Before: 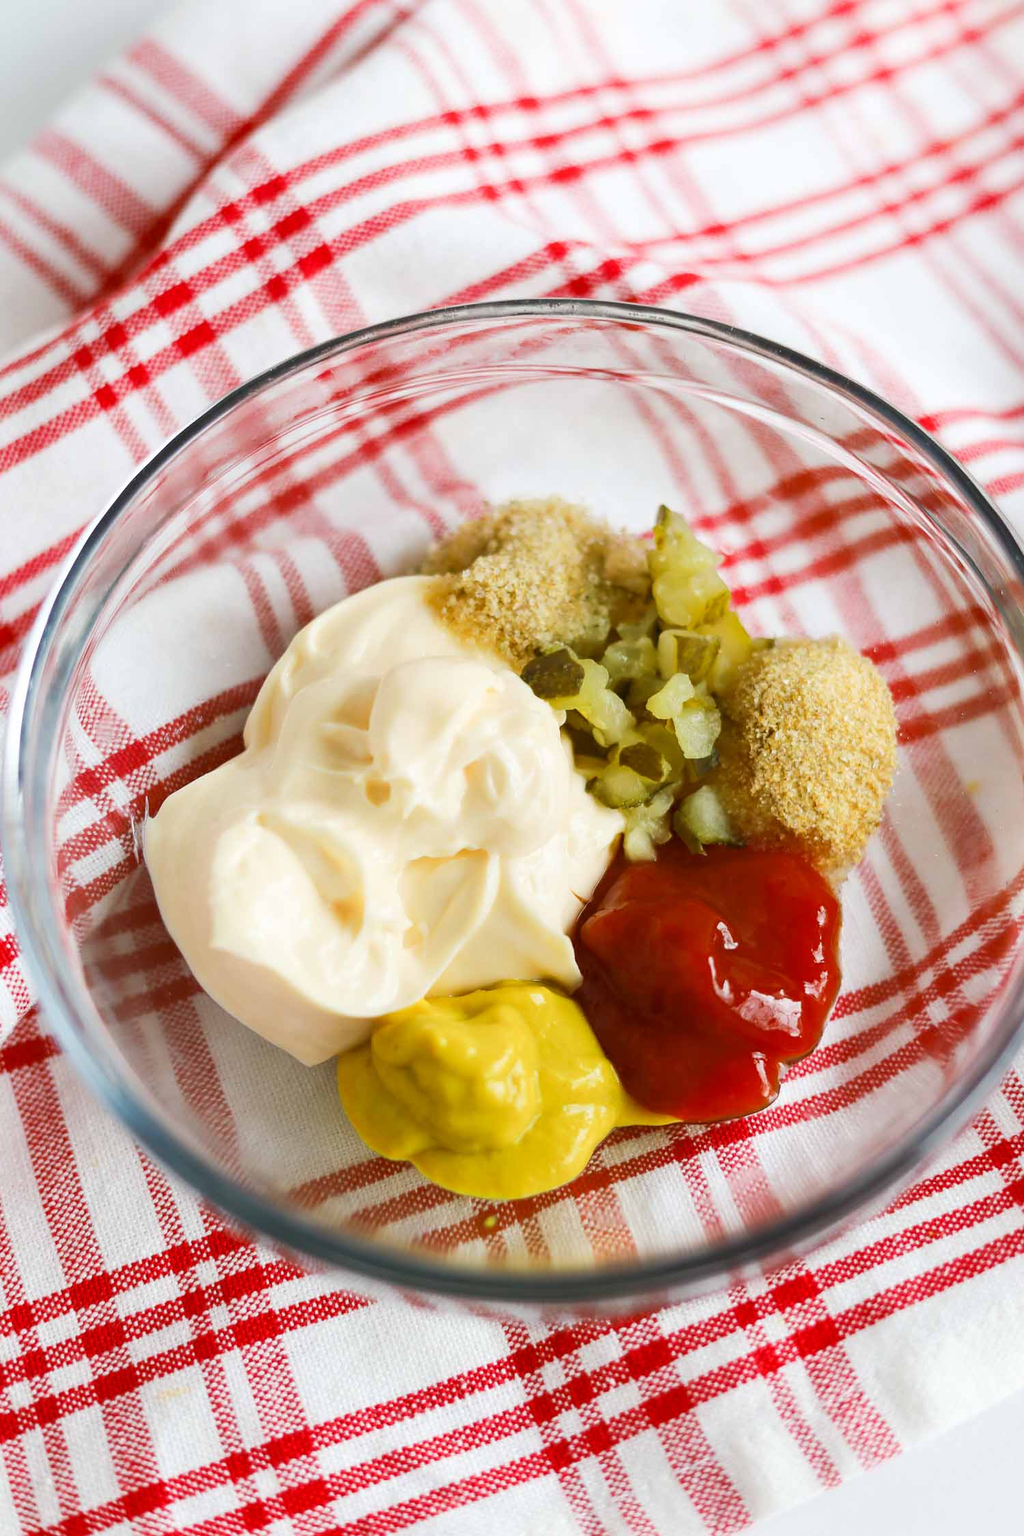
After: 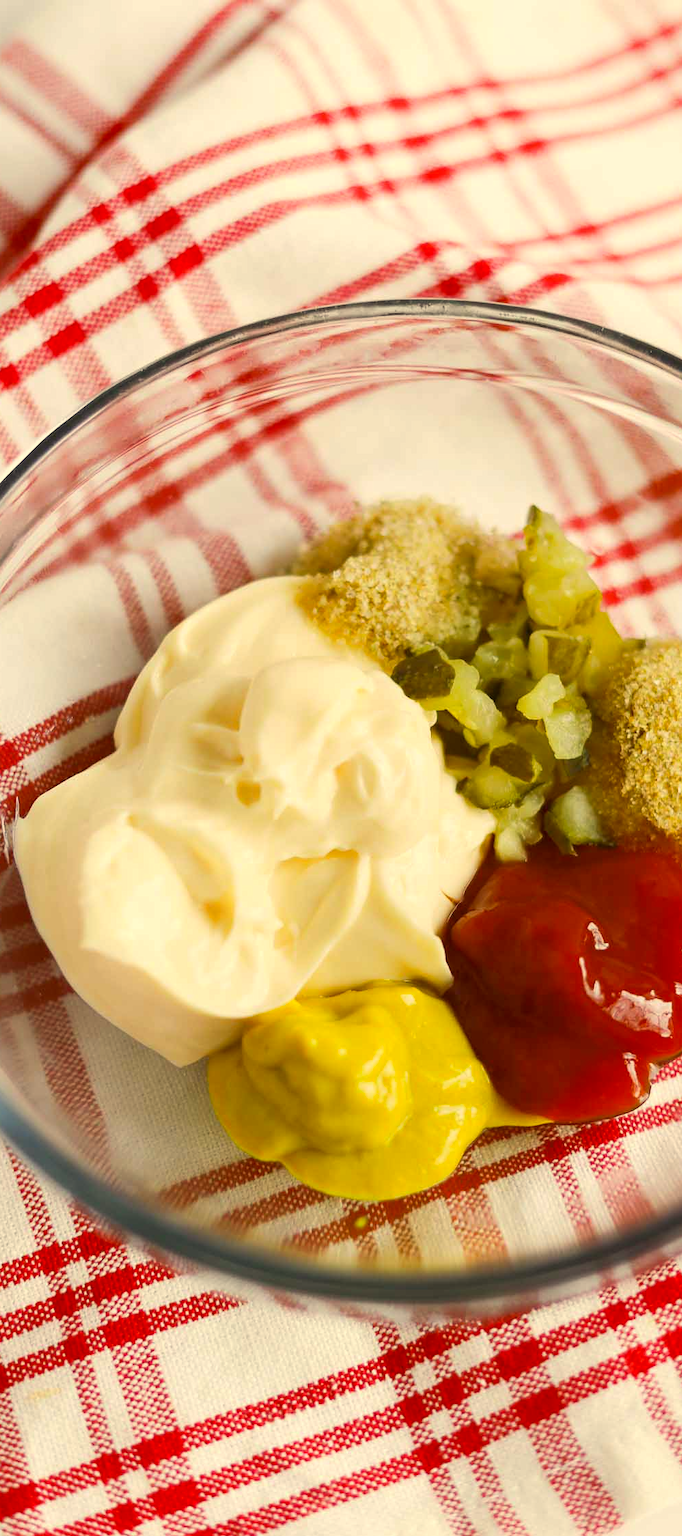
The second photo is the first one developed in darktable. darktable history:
color correction: highlights a* 2.72, highlights b* 22.8
crop and rotate: left 12.673%, right 20.66%
